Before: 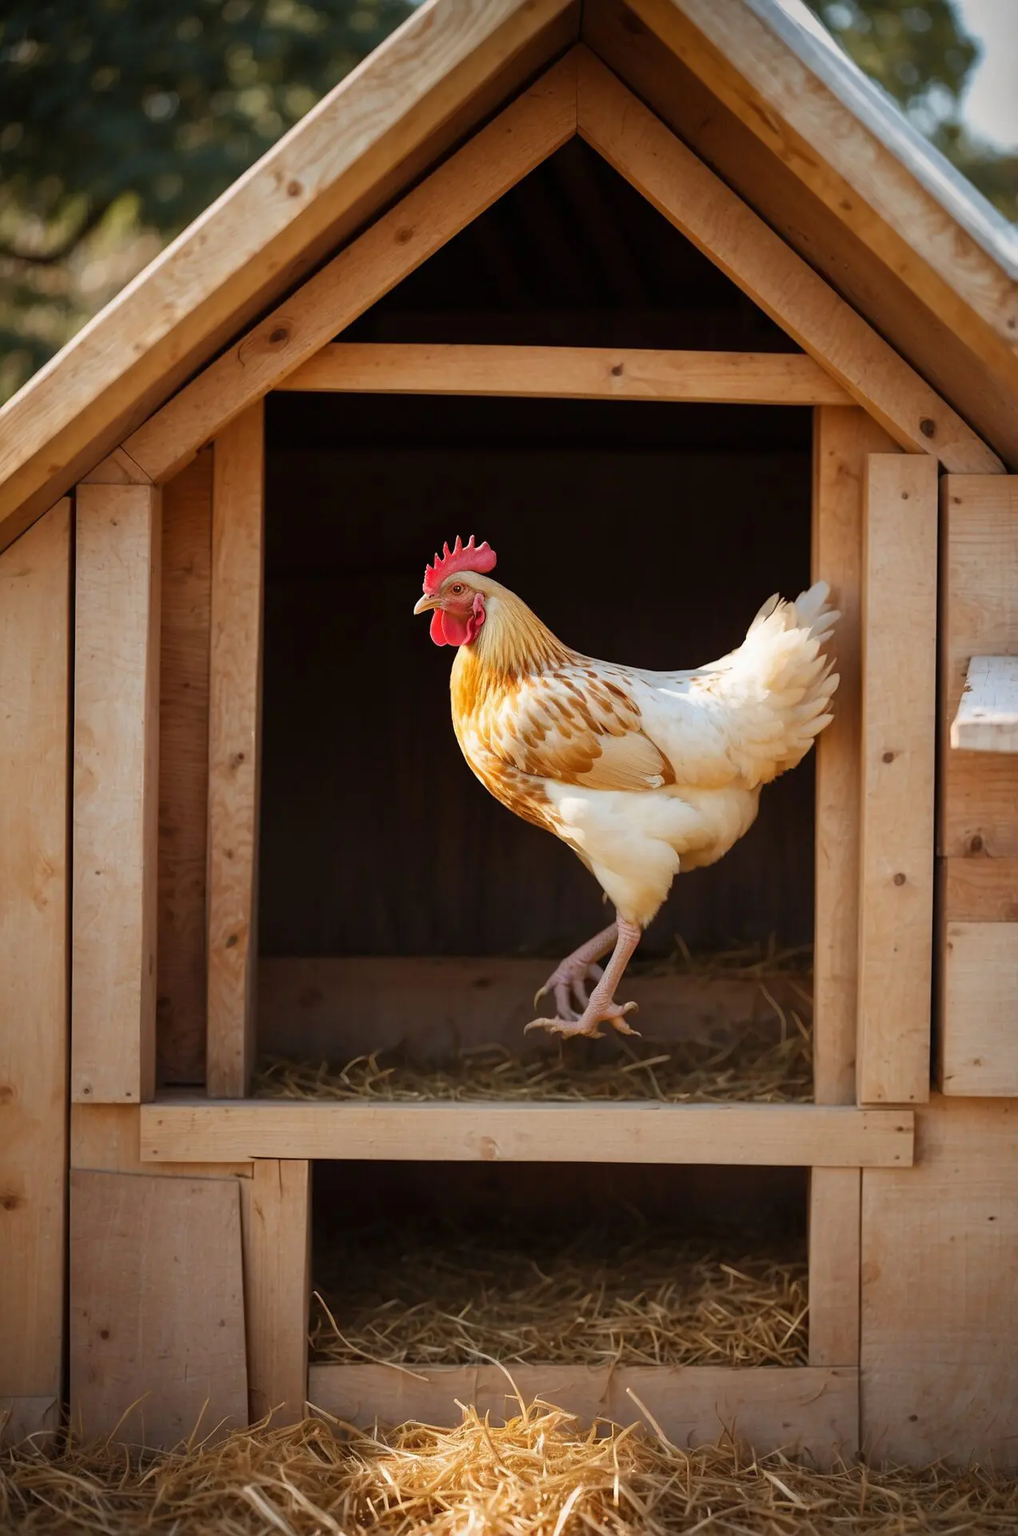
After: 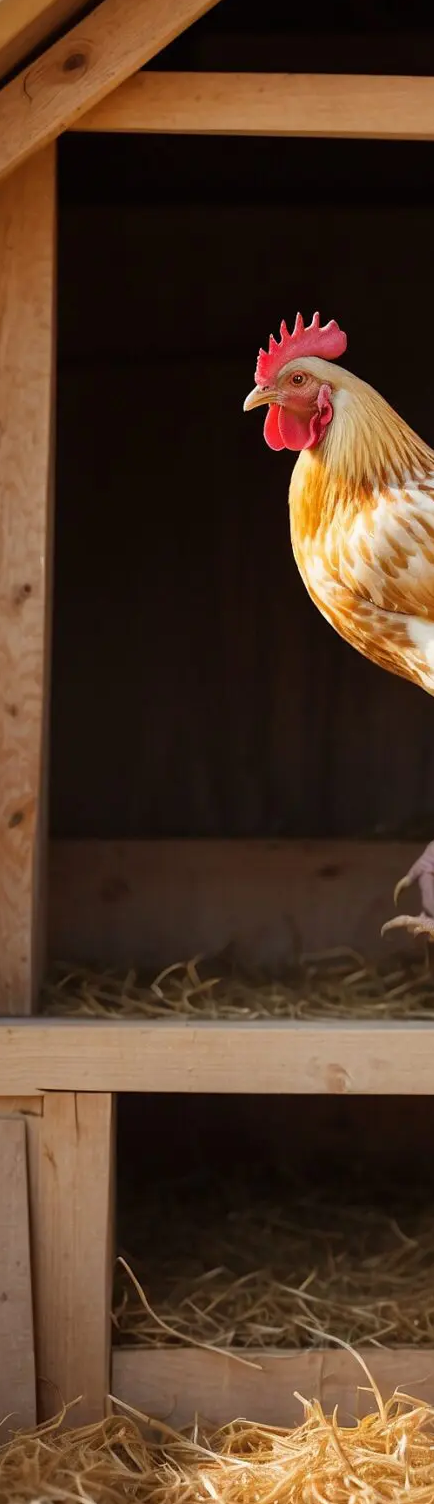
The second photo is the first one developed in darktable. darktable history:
crop and rotate: left 21.55%, top 18.643%, right 44.345%, bottom 2.972%
